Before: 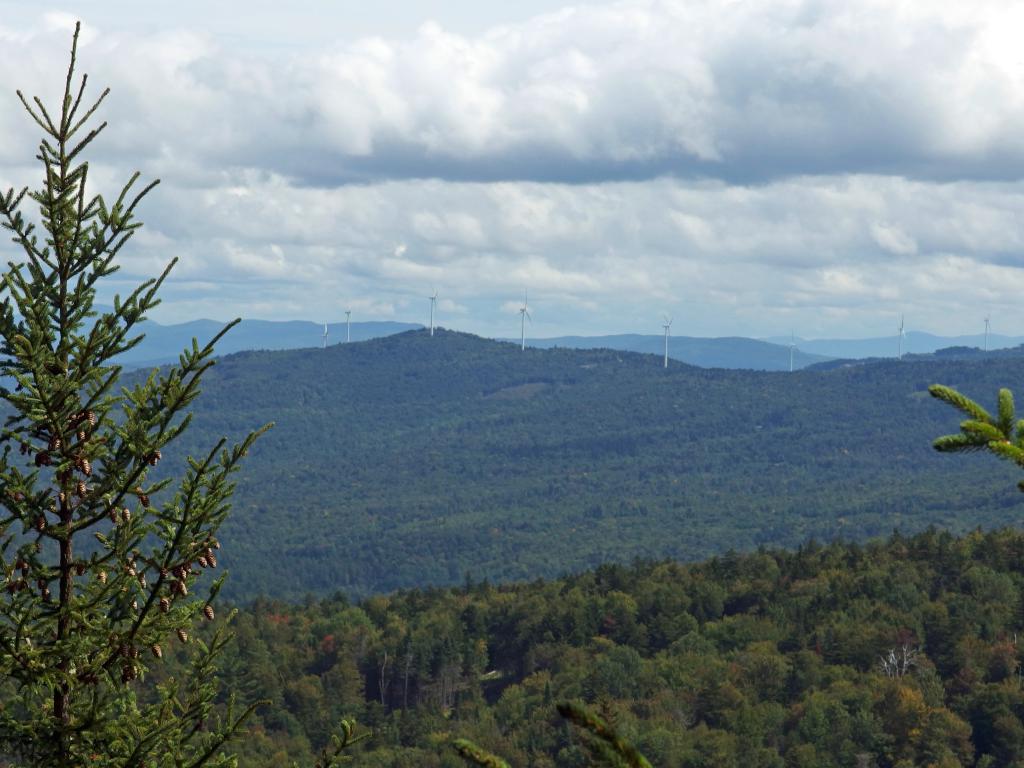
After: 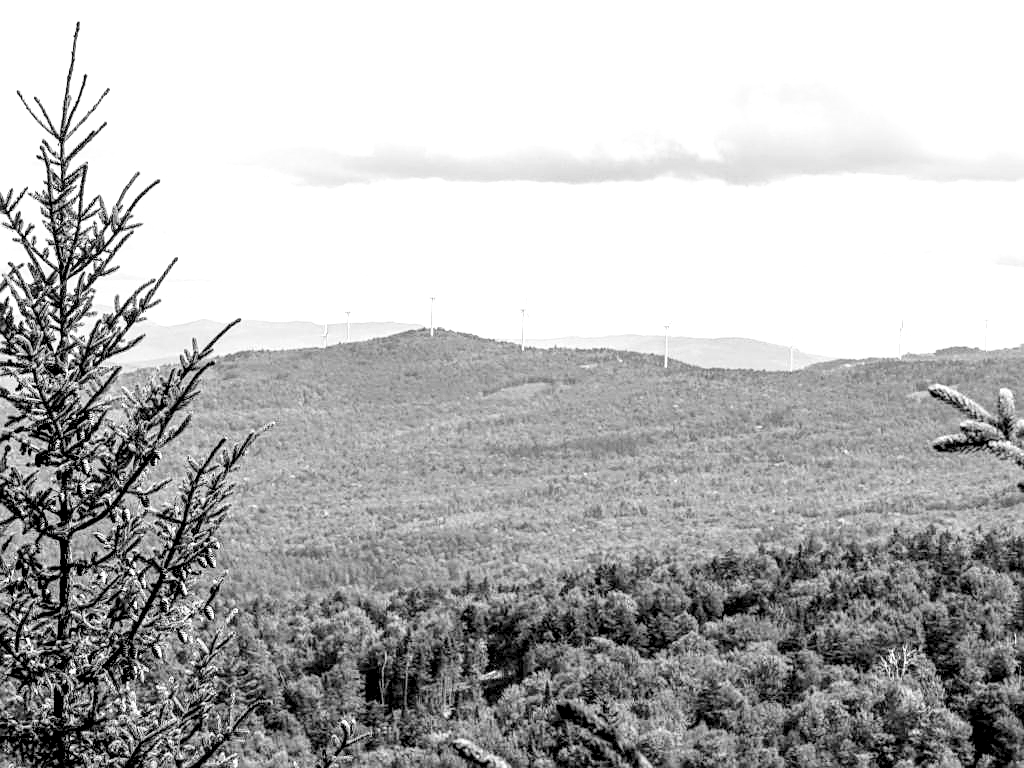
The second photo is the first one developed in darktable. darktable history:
exposure: black level correction 0, exposure 1.663 EV, compensate exposure bias true, compensate highlight preservation false
filmic rgb: black relative exposure -5.09 EV, white relative exposure 3.56 EV, hardness 3.18, contrast 1.188, highlights saturation mix -49.97%, add noise in highlights 0, preserve chrominance no, color science v4 (2020)
sharpen: on, module defaults
contrast brightness saturation: brightness 0.182, saturation -0.507
local contrast: highlights 18%, detail 188%
